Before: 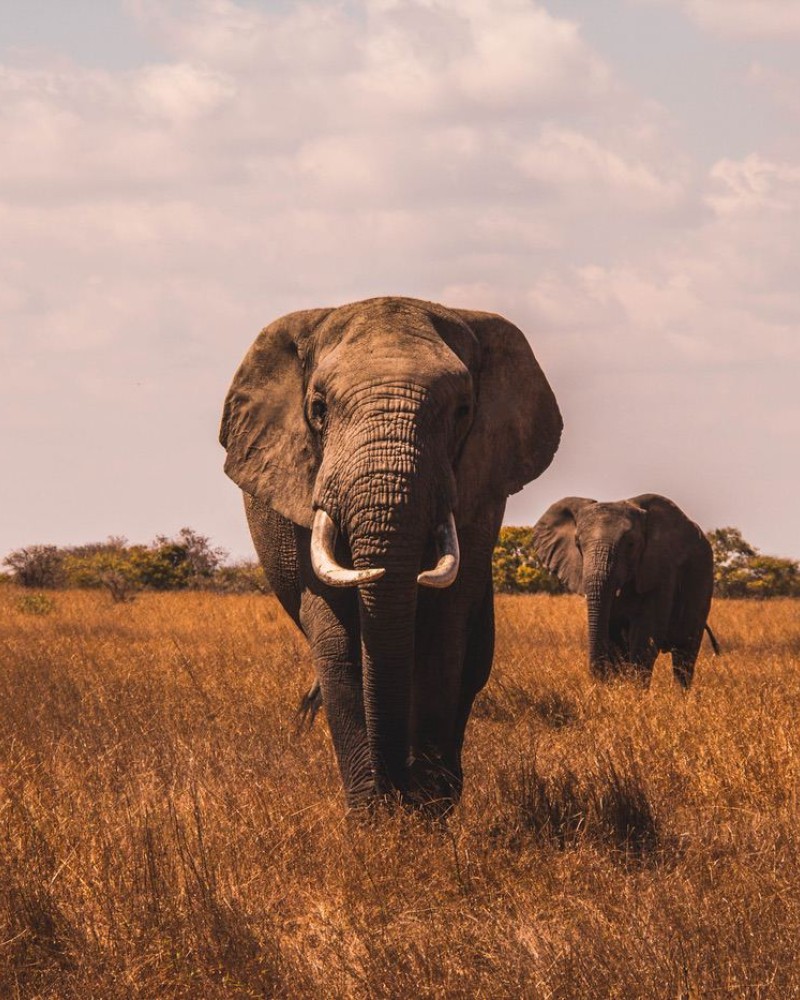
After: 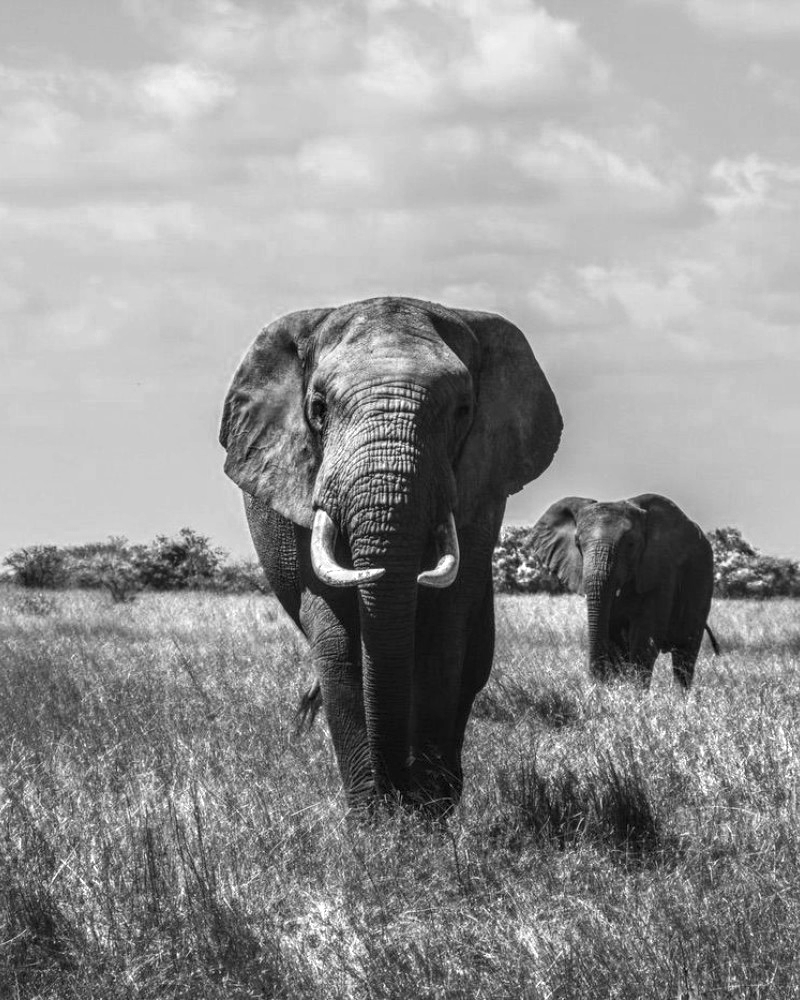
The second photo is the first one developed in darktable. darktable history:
color zones: curves: ch0 [(0, 0.554) (0.146, 0.662) (0.293, 0.86) (0.503, 0.774) (0.637, 0.106) (0.74, 0.072) (0.866, 0.488) (0.998, 0.569)]; ch1 [(0, 0) (0.143, 0) (0.286, 0) (0.429, 0) (0.571, 0) (0.714, 0) (0.857, 0)]
local contrast: on, module defaults
exposure: exposure -0.154 EV, compensate highlight preservation false
